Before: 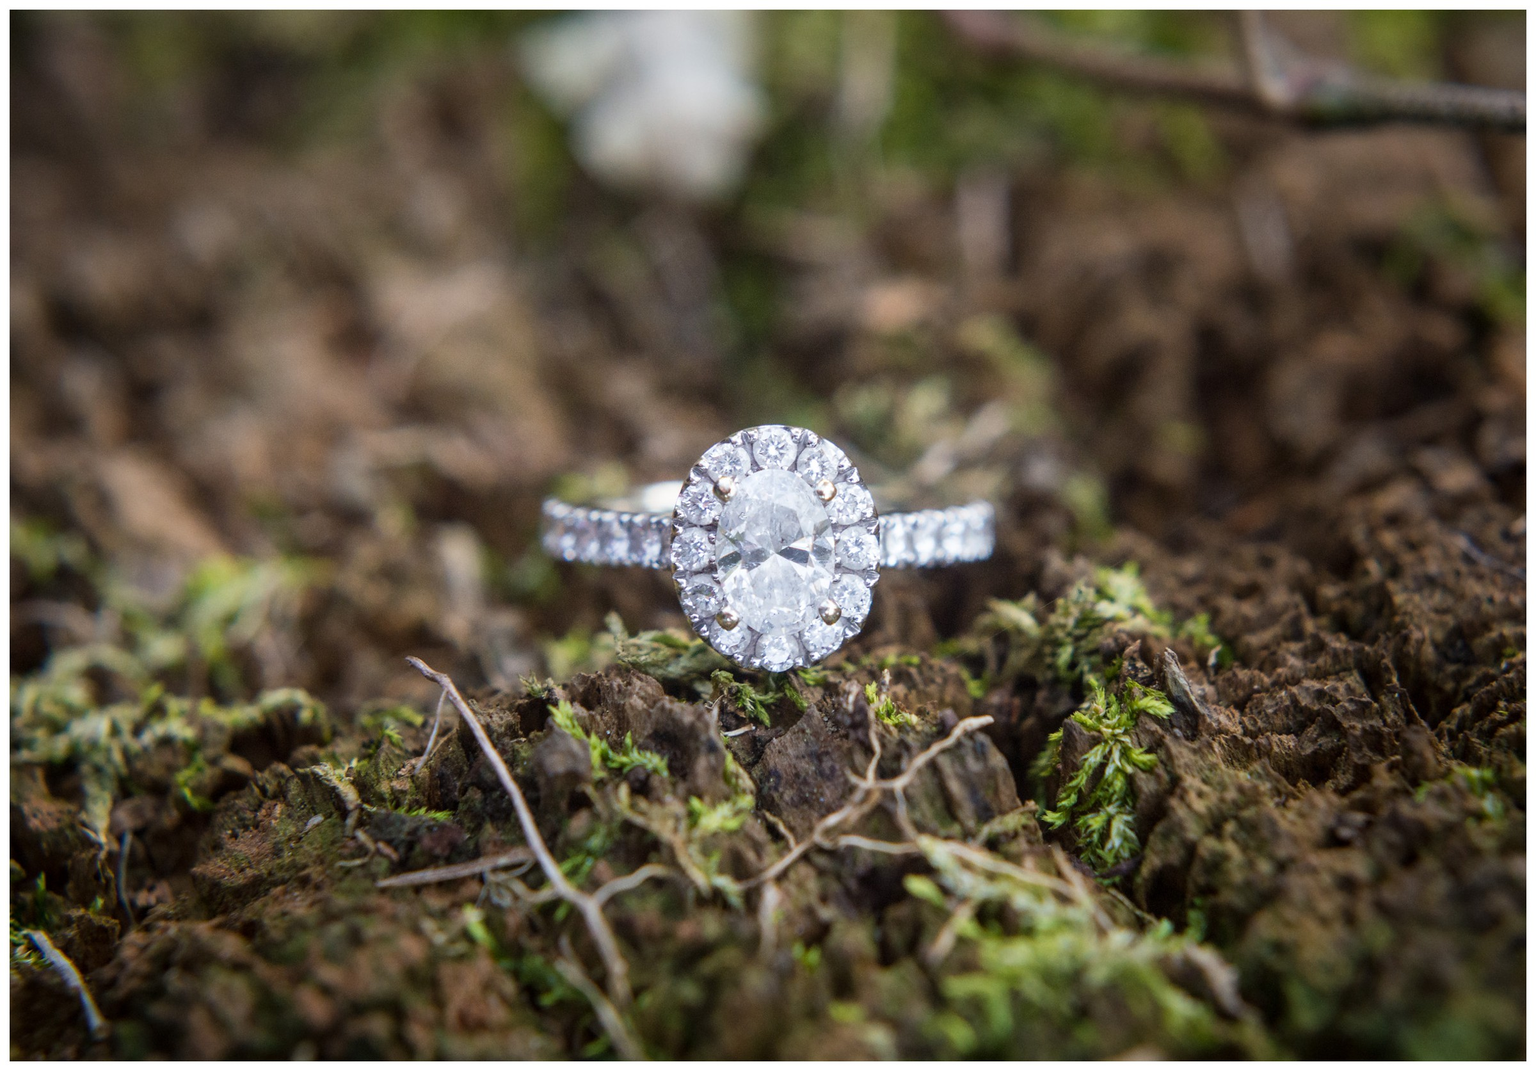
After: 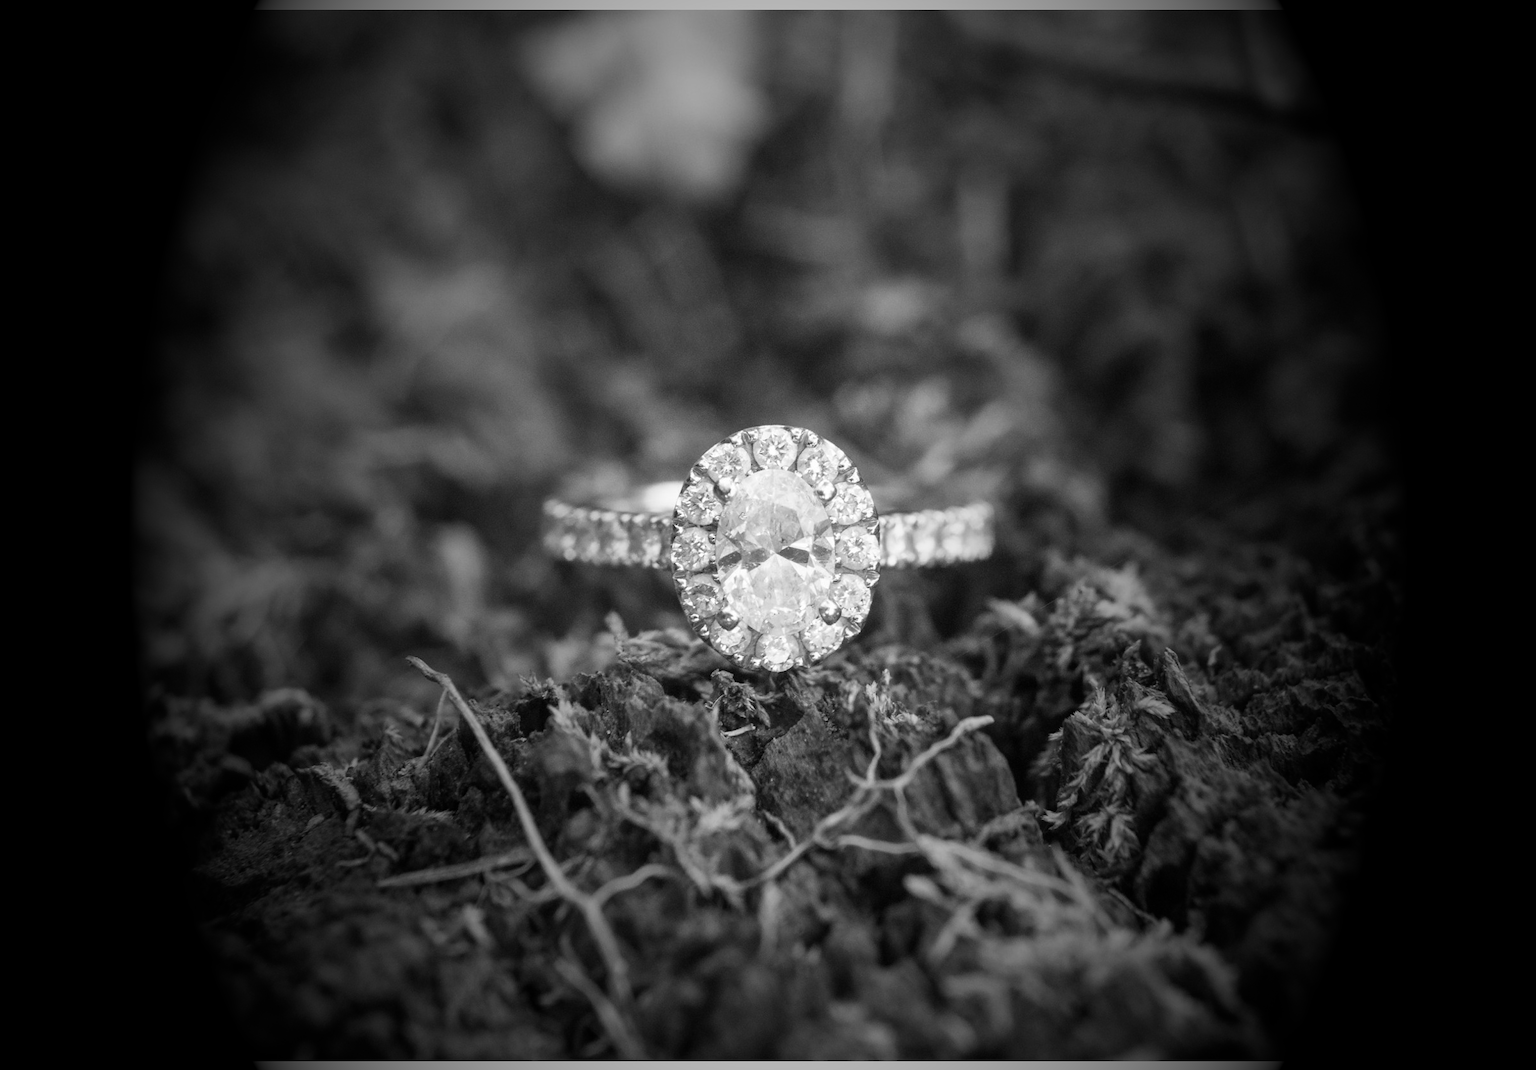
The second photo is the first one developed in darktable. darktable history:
vignetting: fall-off start 15.9%, fall-off radius 100%, brightness -1, saturation 0.5, width/height ratio 0.719
monochrome: on, module defaults
